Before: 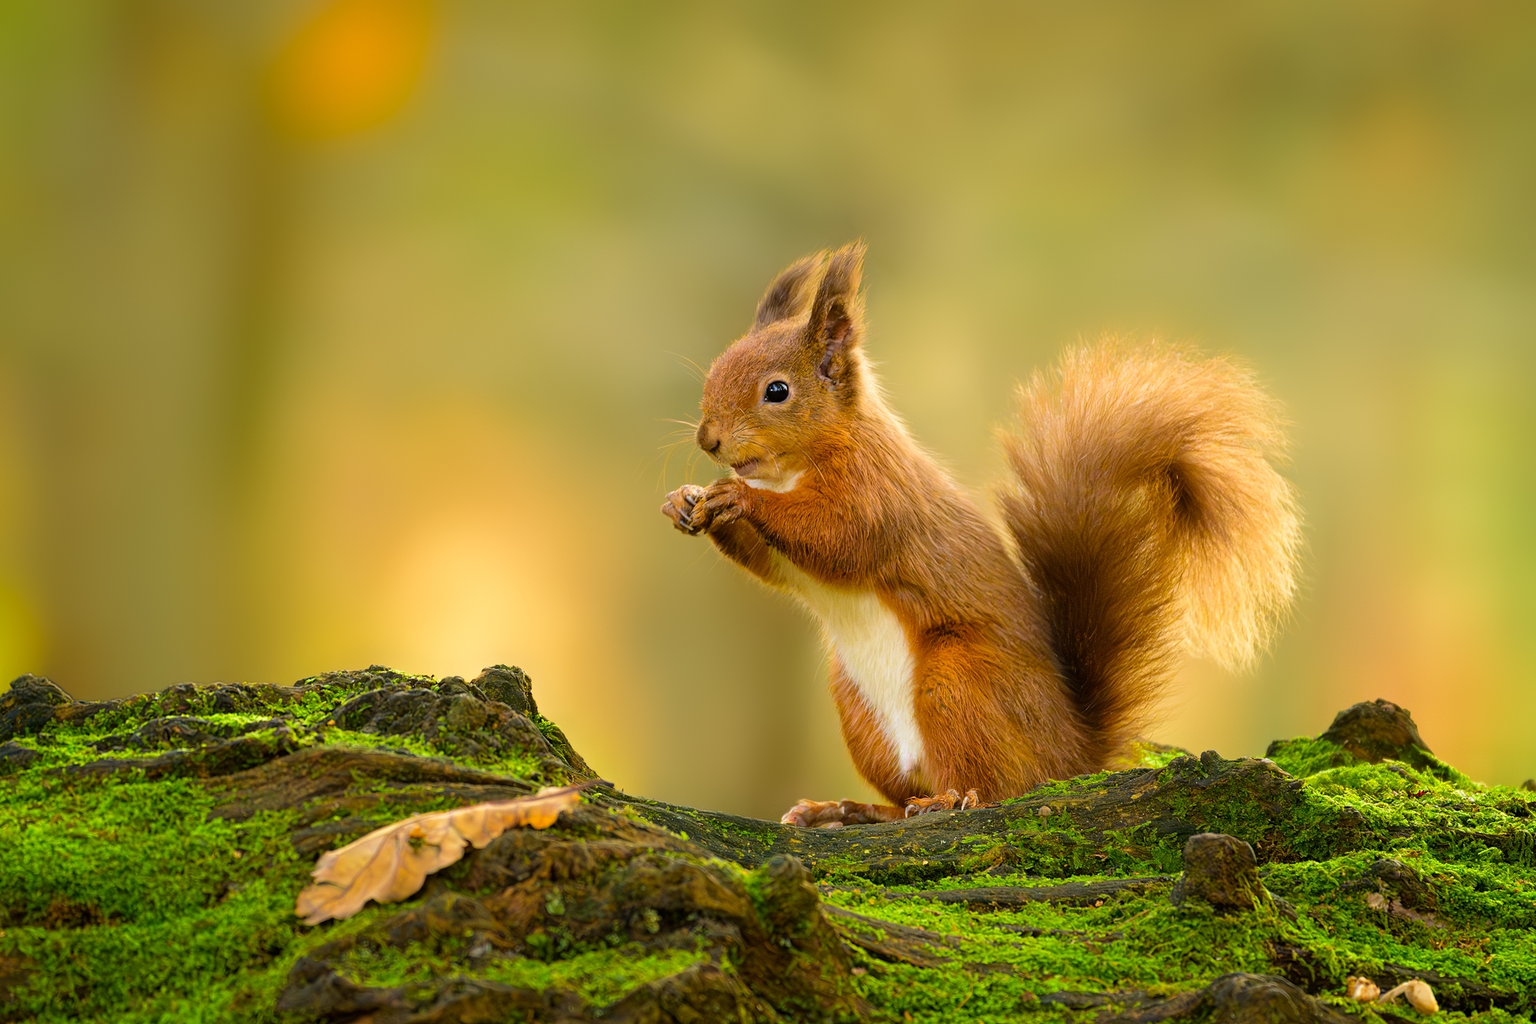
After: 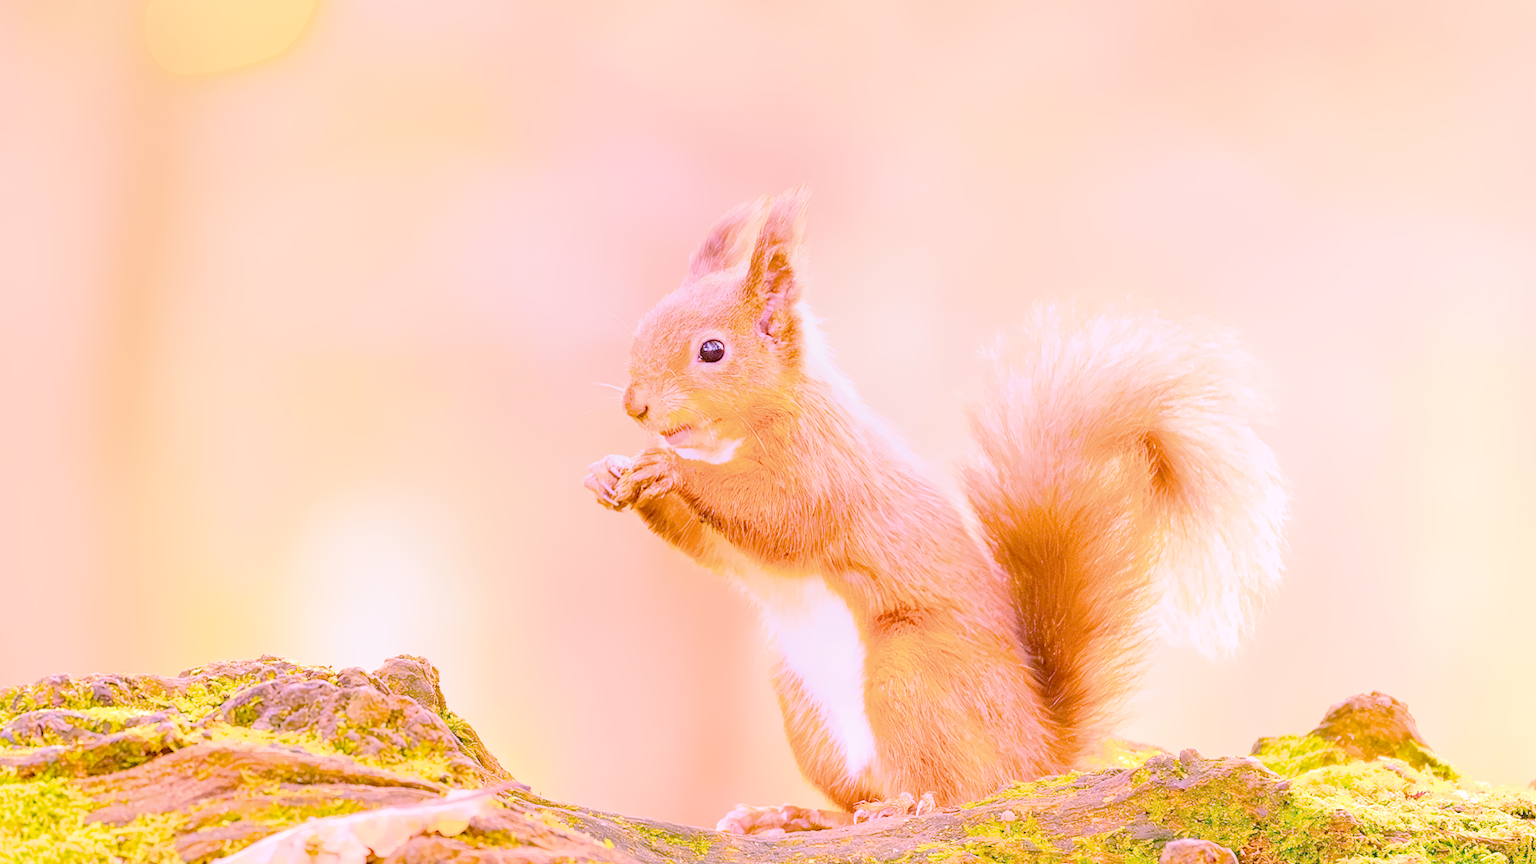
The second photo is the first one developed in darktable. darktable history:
filmic rgb "scene-referred default": black relative exposure -7.65 EV, white relative exposure 4.56 EV, hardness 3.61
raw chromatic aberrations: on, module defaults
color balance rgb: perceptual saturation grading › global saturation 25%, global vibrance 20%
hot pixels: on, module defaults
lens correction: scale 1.01, crop 1, focal 85, aperture 2.8, distance 2.07, camera "Canon EOS RP", lens "Canon RF 85mm F2 MACRO IS STM"
raw denoise: x [[0, 0.25, 0.5, 0.75, 1] ×4]
denoise (profiled): preserve shadows 1.11, scattering 0.121, a [-1, 0, 0], b [0, 0, 0], compensate highlight preservation false
crop: left 8.155%, top 6.611%, bottom 15.385%
highlight reconstruction: method reconstruct in LCh, iterations 1, diameter of reconstruction 64 px
white balance: red 1.907, blue 1.815
exposure: black level correction 0, exposure 0.95 EV, compensate exposure bias true, compensate highlight preservation false
tone equalizer "relight: fill-in": -7 EV 0.15 EV, -6 EV 0.6 EV, -5 EV 1.15 EV, -4 EV 1.33 EV, -3 EV 1.15 EV, -2 EV 0.6 EV, -1 EV 0.15 EV, mask exposure compensation -0.5 EV
local contrast: detail 130%
